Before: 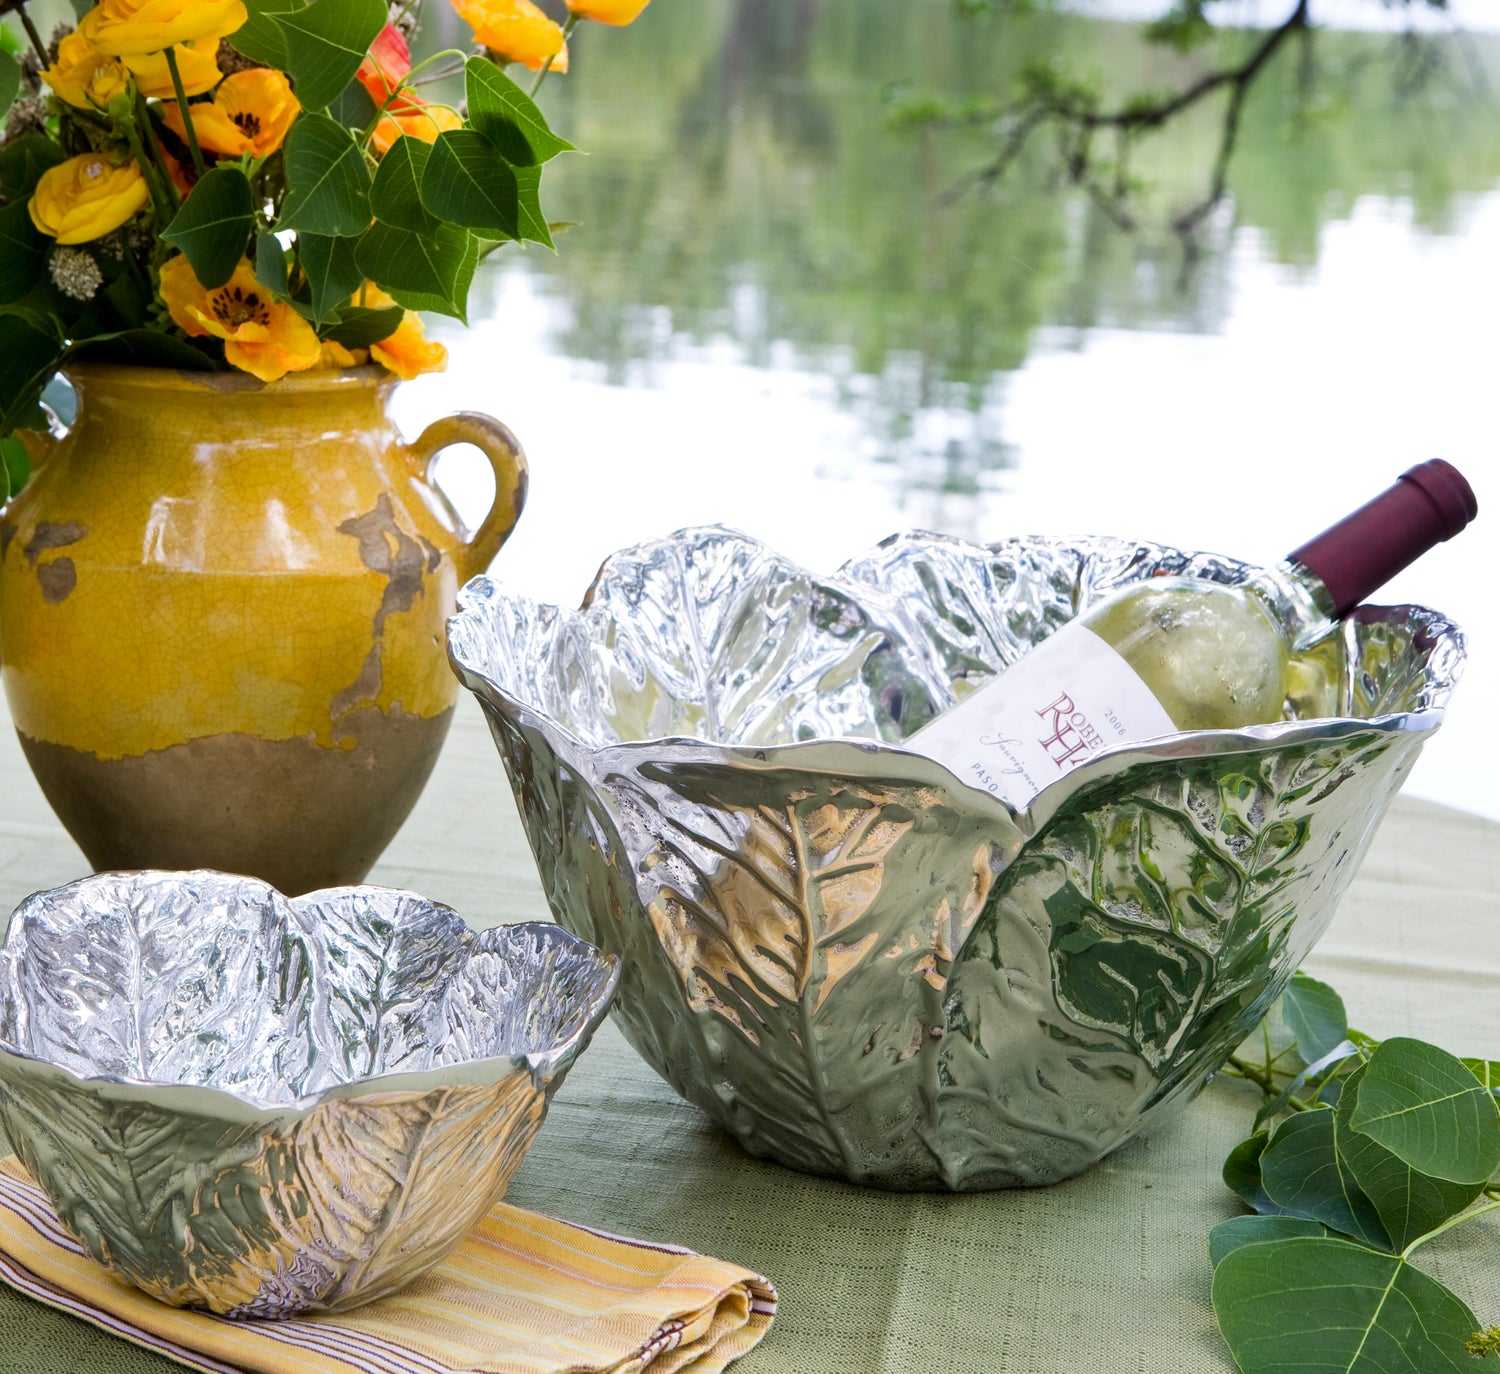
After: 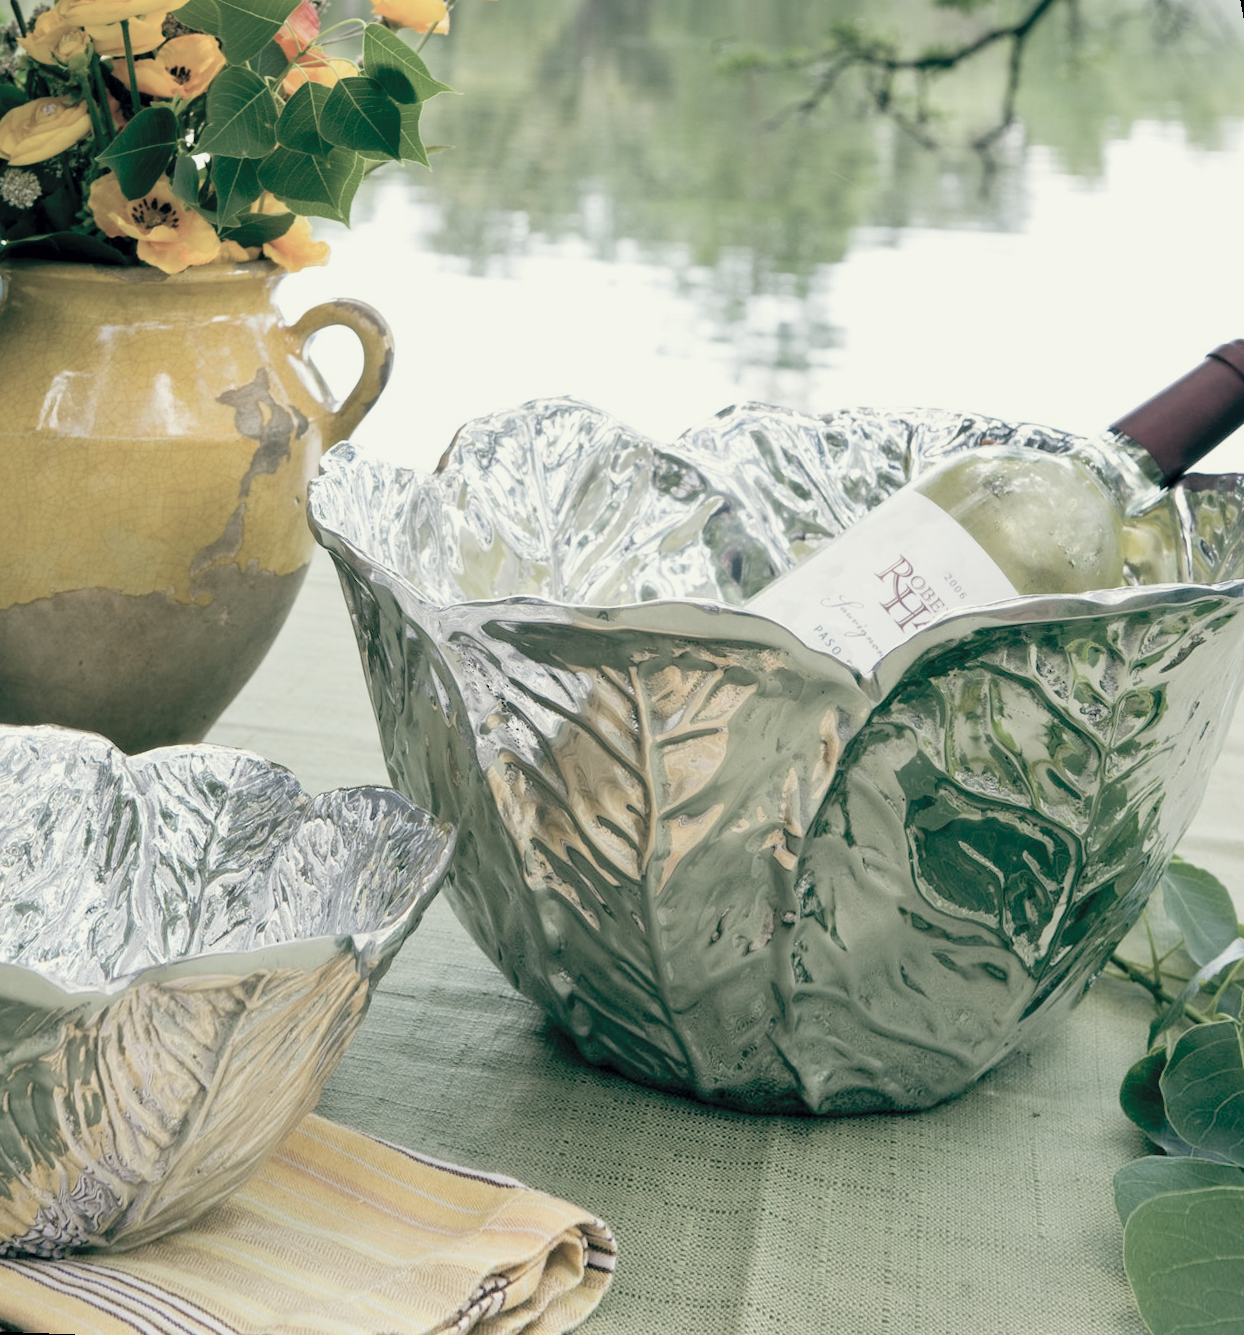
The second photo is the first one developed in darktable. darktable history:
color balance: lift [1.005, 0.99, 1.007, 1.01], gamma [1, 1.034, 1.032, 0.966], gain [0.873, 1.055, 1.067, 0.933]
rotate and perspective: rotation 0.72°, lens shift (vertical) -0.352, lens shift (horizontal) -0.051, crop left 0.152, crop right 0.859, crop top 0.019, crop bottom 0.964
contrast brightness saturation: brightness 0.18, saturation -0.5
crop: bottom 0.071%
exposure: black level correction 0.011, compensate highlight preservation false
